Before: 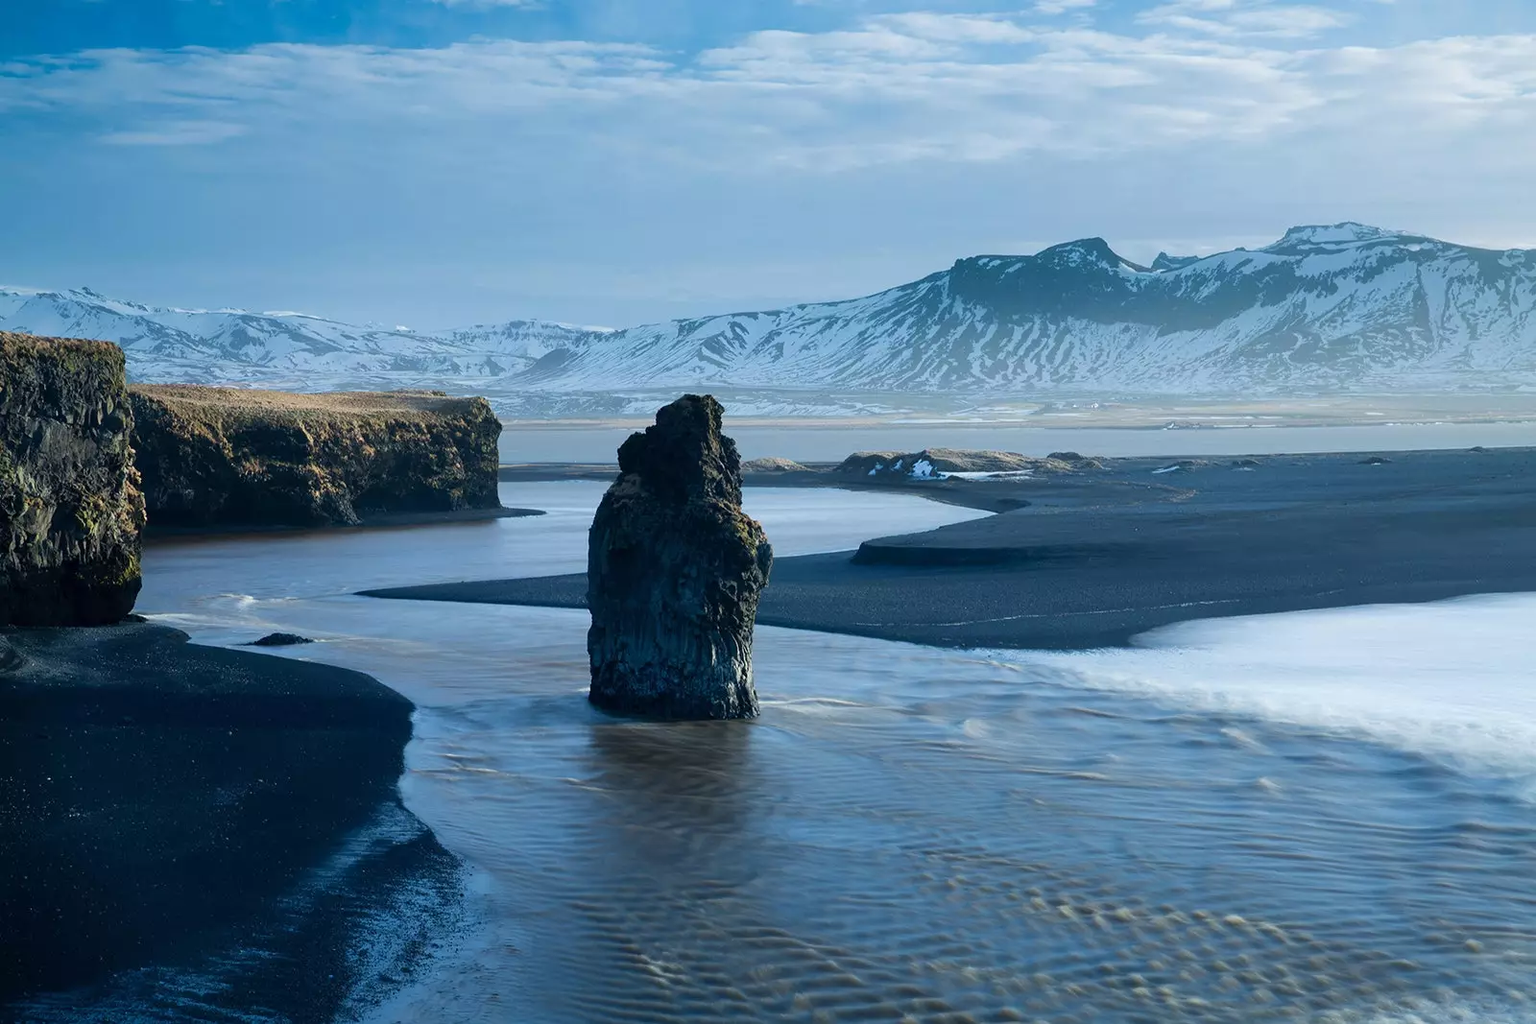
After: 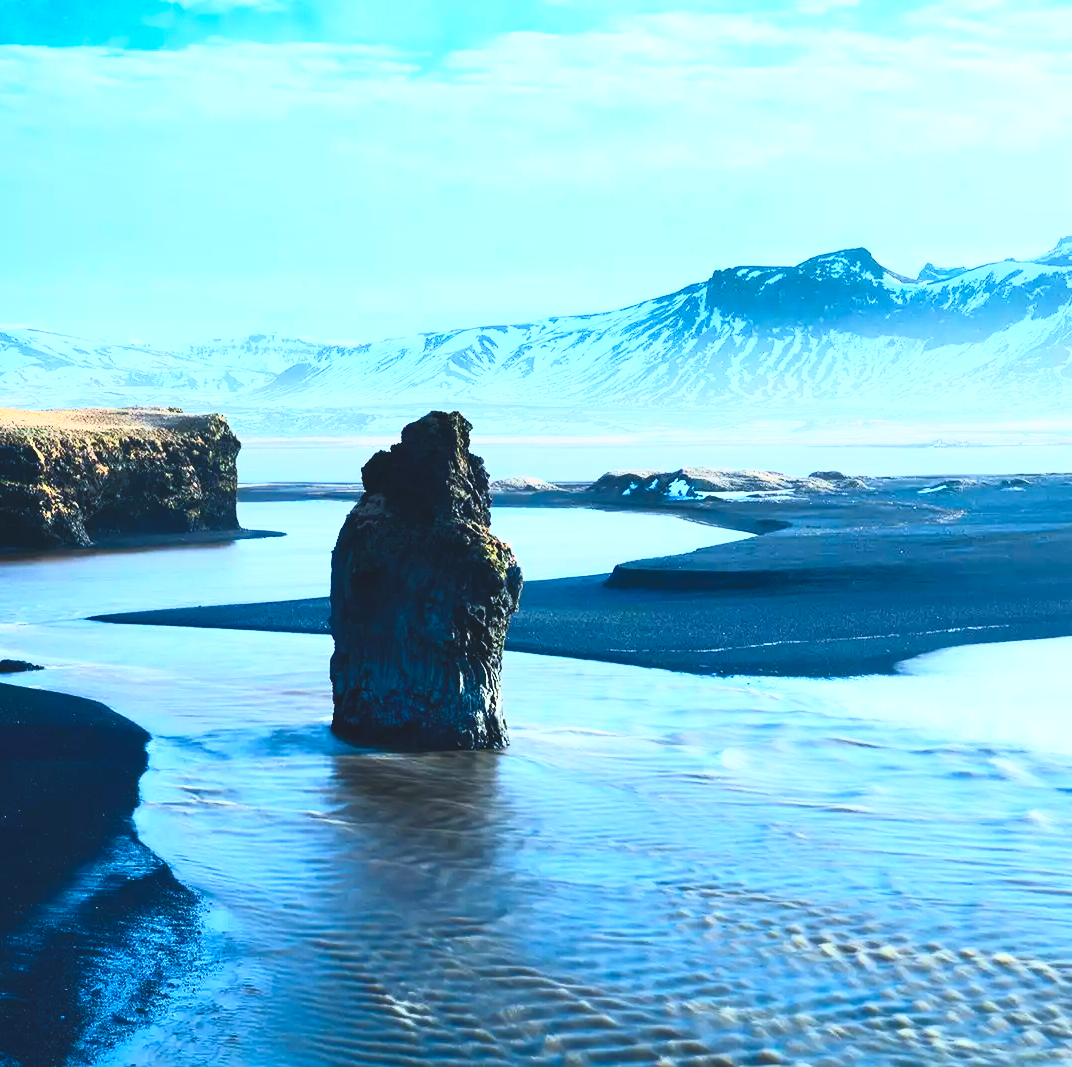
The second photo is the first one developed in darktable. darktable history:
crop and rotate: left 17.672%, right 15.316%
exposure: black level correction -0.015, compensate highlight preservation false
contrast brightness saturation: contrast 0.994, brightness 0.991, saturation 0.998
filmic rgb: black relative exposure -7.65 EV, white relative exposure 4.56 EV, hardness 3.61
color correction: highlights b* -0.028
tone curve: curves: ch0 [(0, 0) (0.003, 0.005) (0.011, 0.006) (0.025, 0.013) (0.044, 0.027) (0.069, 0.042) (0.1, 0.06) (0.136, 0.085) (0.177, 0.118) (0.224, 0.171) (0.277, 0.239) (0.335, 0.314) (0.399, 0.394) (0.468, 0.473) (0.543, 0.552) (0.623, 0.64) (0.709, 0.718) (0.801, 0.801) (0.898, 0.882) (1, 1)], color space Lab, independent channels, preserve colors none
